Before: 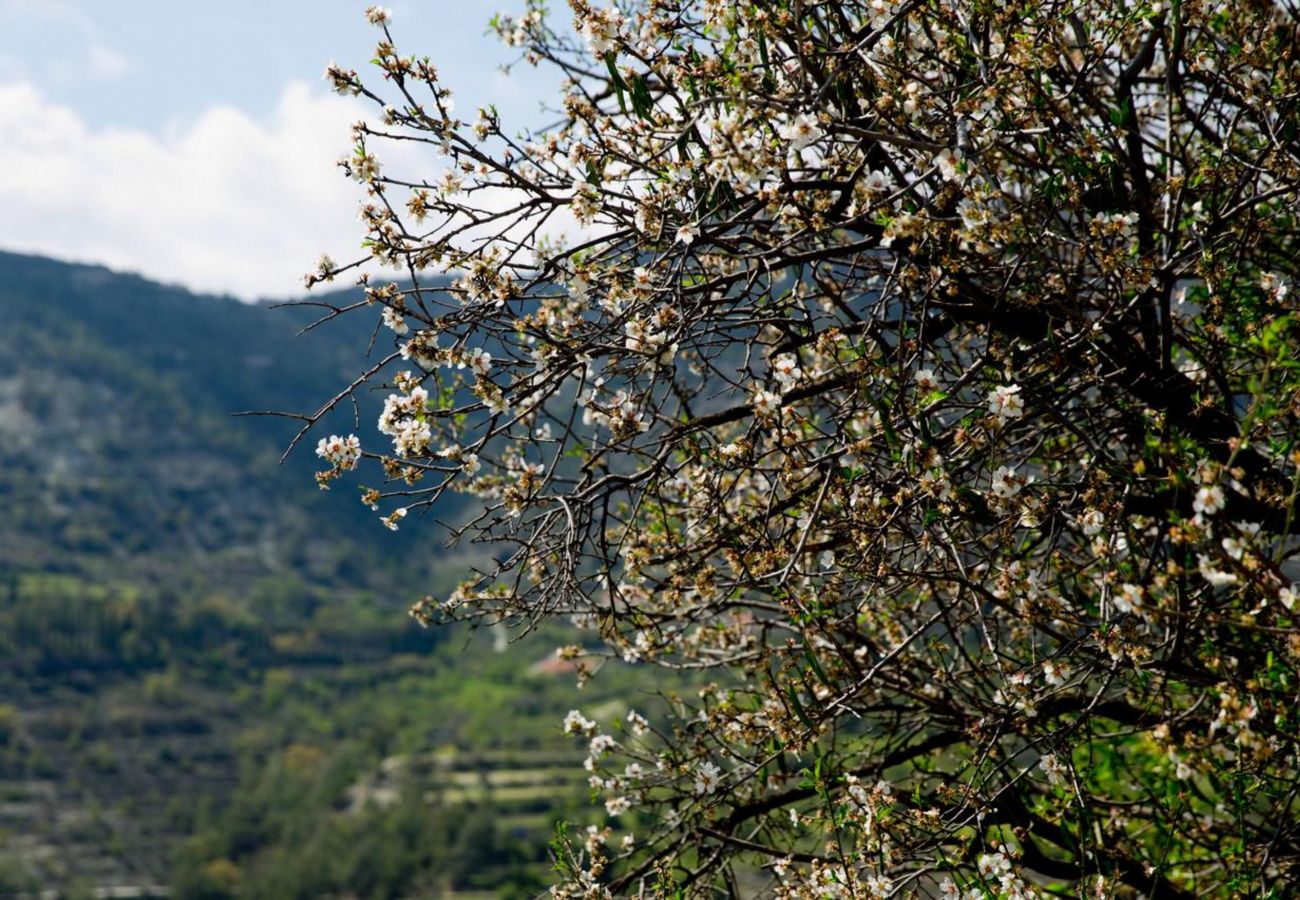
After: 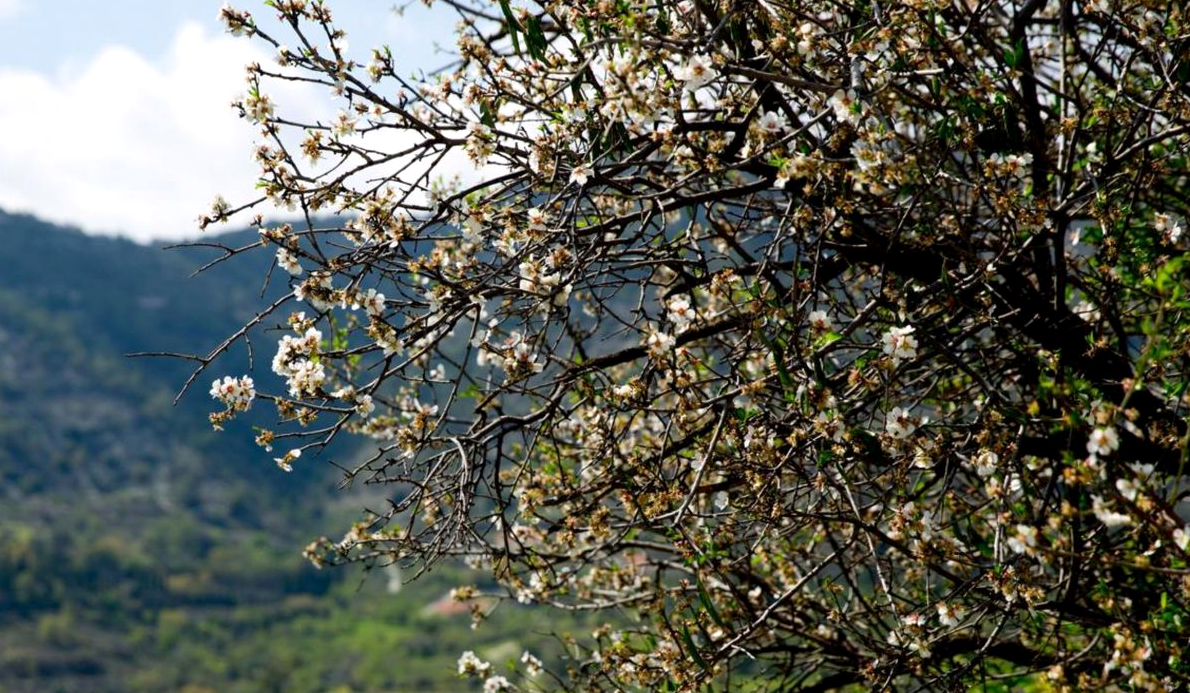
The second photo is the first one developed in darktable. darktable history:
crop: left 8.155%, top 6.611%, bottom 15.385%
exposure: black level correction 0.001, exposure 0.191 EV, compensate highlight preservation false
